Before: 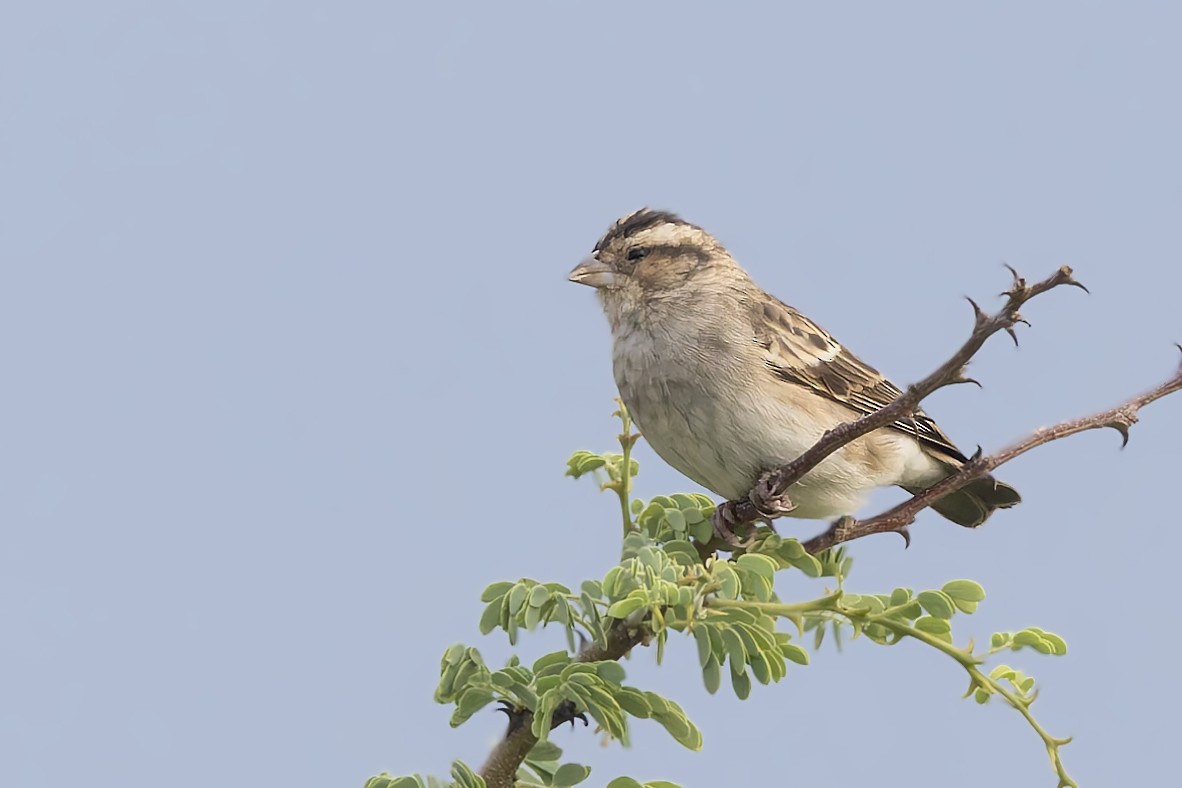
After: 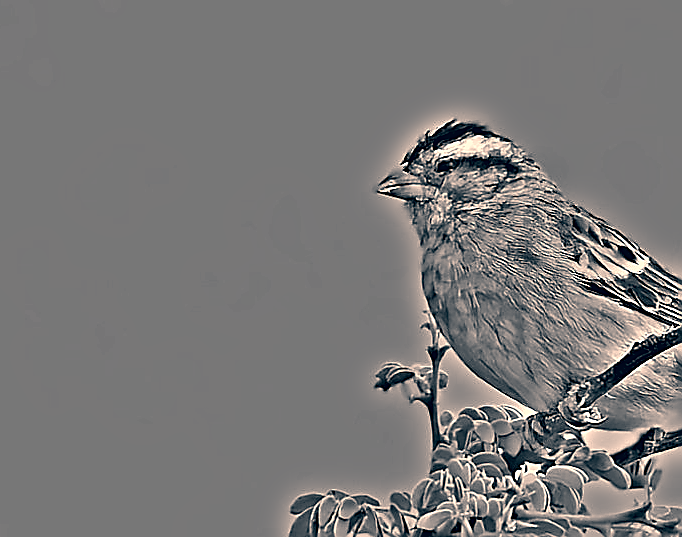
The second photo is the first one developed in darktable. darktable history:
color zones: curves: ch0 [(0.224, 0.526) (0.75, 0.5)]; ch1 [(0.055, 0.526) (0.224, 0.761) (0.377, 0.526) (0.75, 0.5)]
shadows and highlights: shadows 25, highlights -25
color correction: highlights a* 10.32, highlights b* 14.66, shadows a* -9.59, shadows b* -15.02
haze removal: compatibility mode true, adaptive false
sharpen: radius 1.4, amount 1.25, threshold 0.7
white balance: red 0.984, blue 1.059
highpass: on, module defaults
crop: left 16.202%, top 11.208%, right 26.045%, bottom 20.557%
